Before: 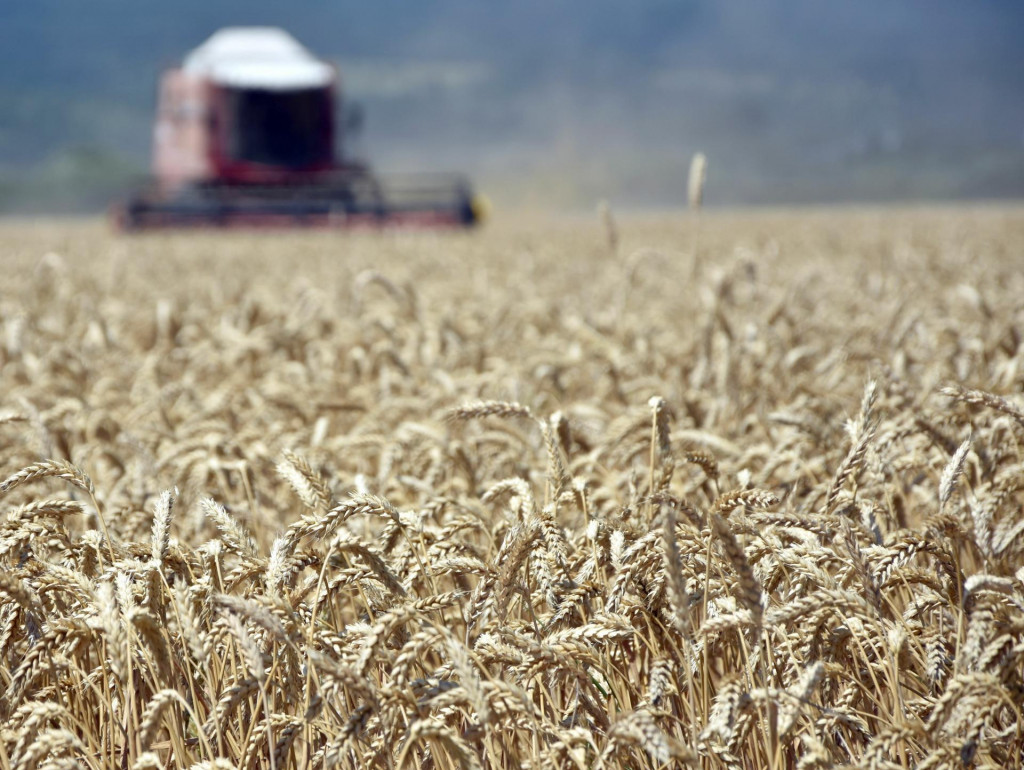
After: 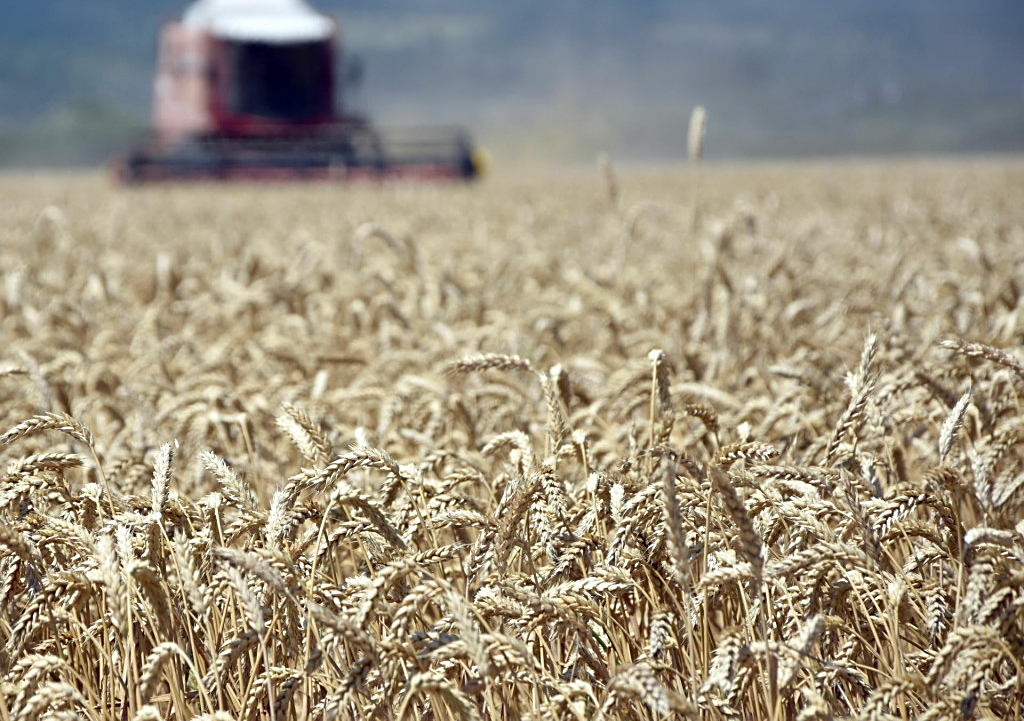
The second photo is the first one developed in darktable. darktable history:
tone equalizer: on, module defaults
sharpen: on, module defaults
crop and rotate: top 6.25%
